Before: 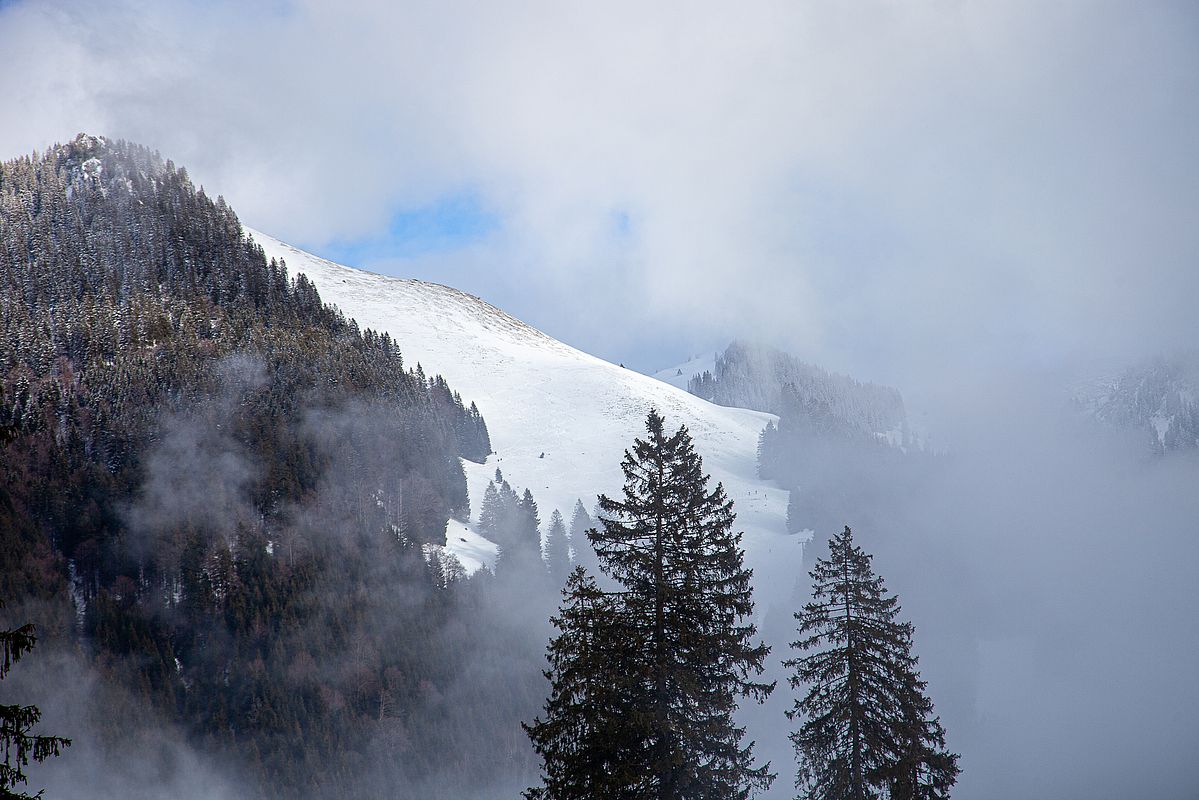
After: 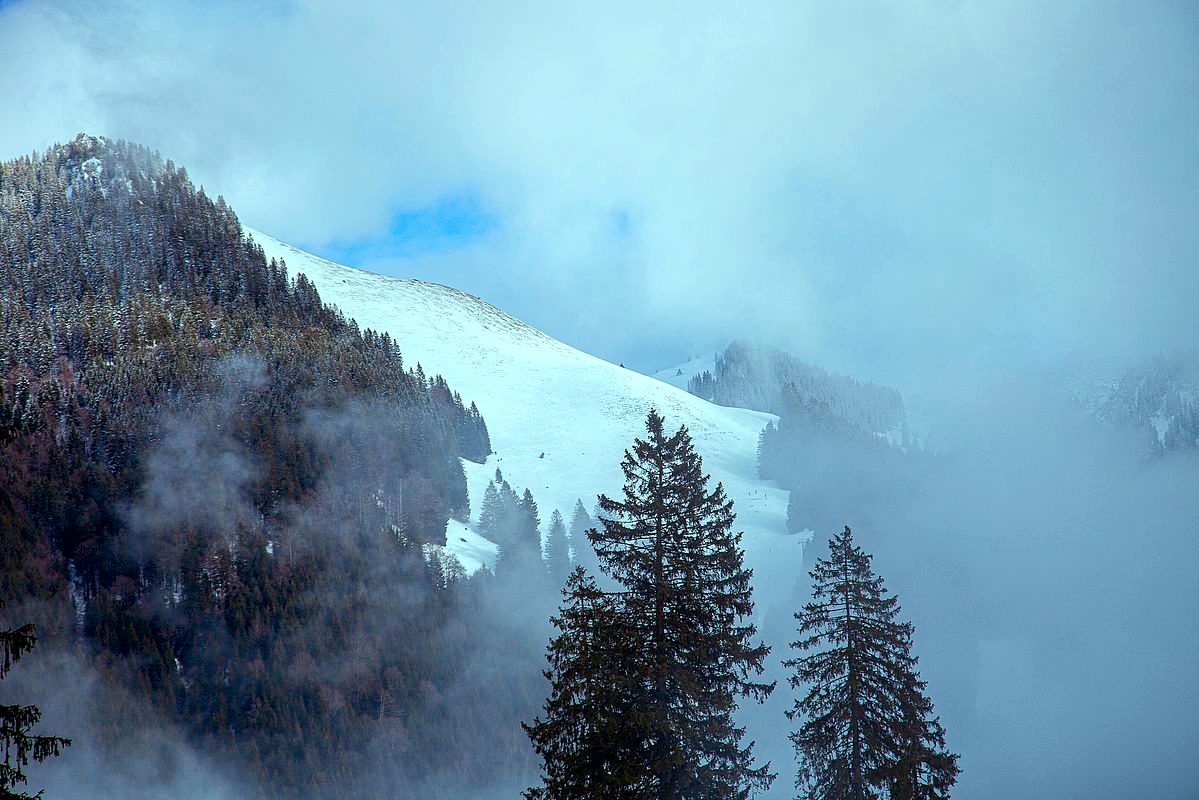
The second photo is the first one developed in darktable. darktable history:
color balance rgb: shadows lift › chroma 1.025%, shadows lift › hue 241.55°, highlights gain › chroma 4.077%, highlights gain › hue 201.79°, perceptual saturation grading › global saturation 20%, perceptual saturation grading › highlights -14.034%, perceptual saturation grading › shadows 49.238%
local contrast: highlights 102%, shadows 98%, detail 120%, midtone range 0.2
